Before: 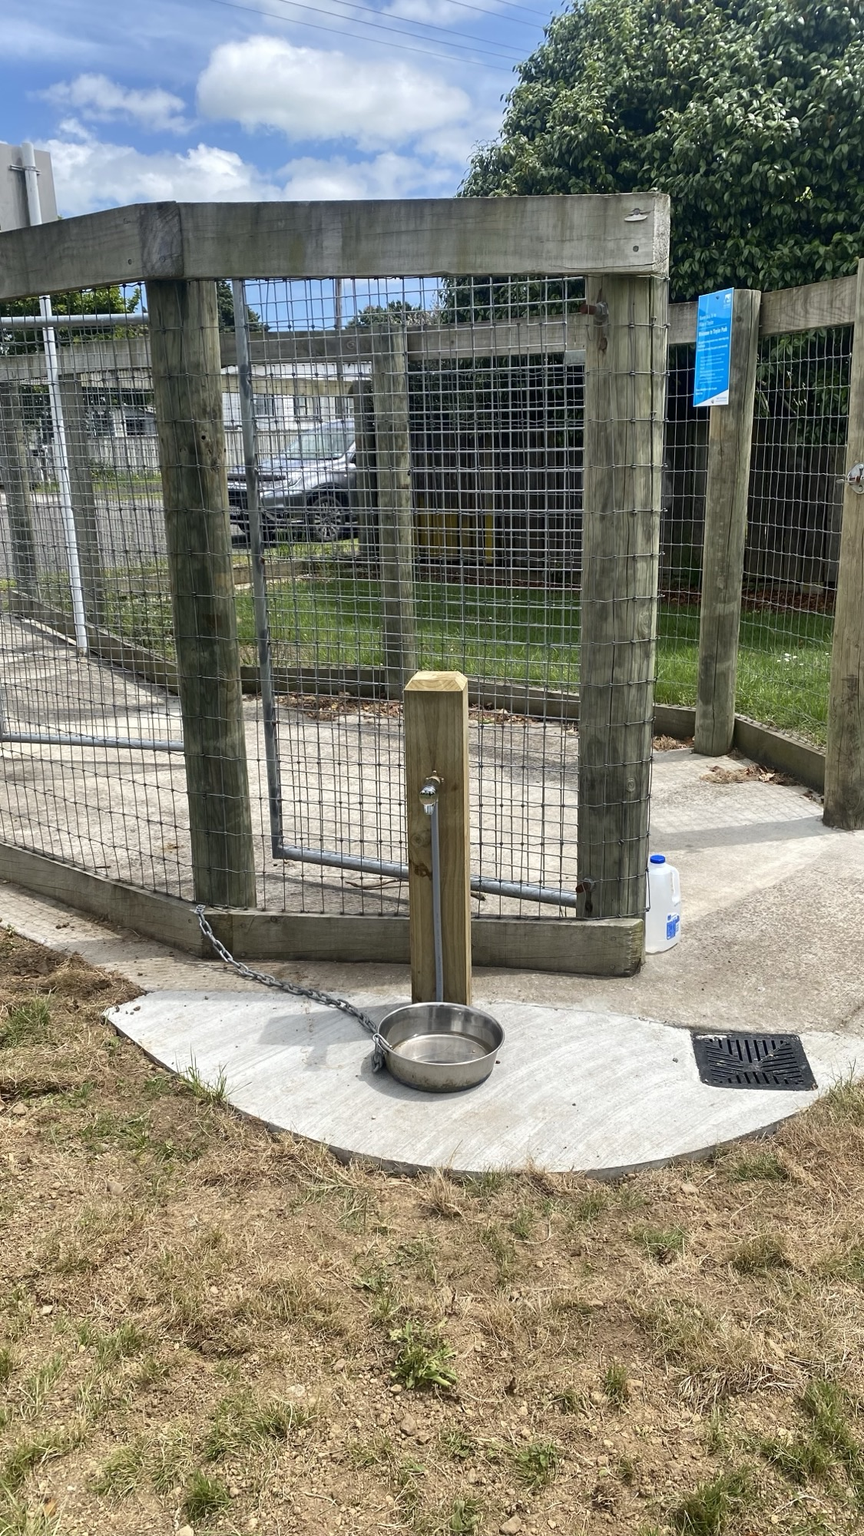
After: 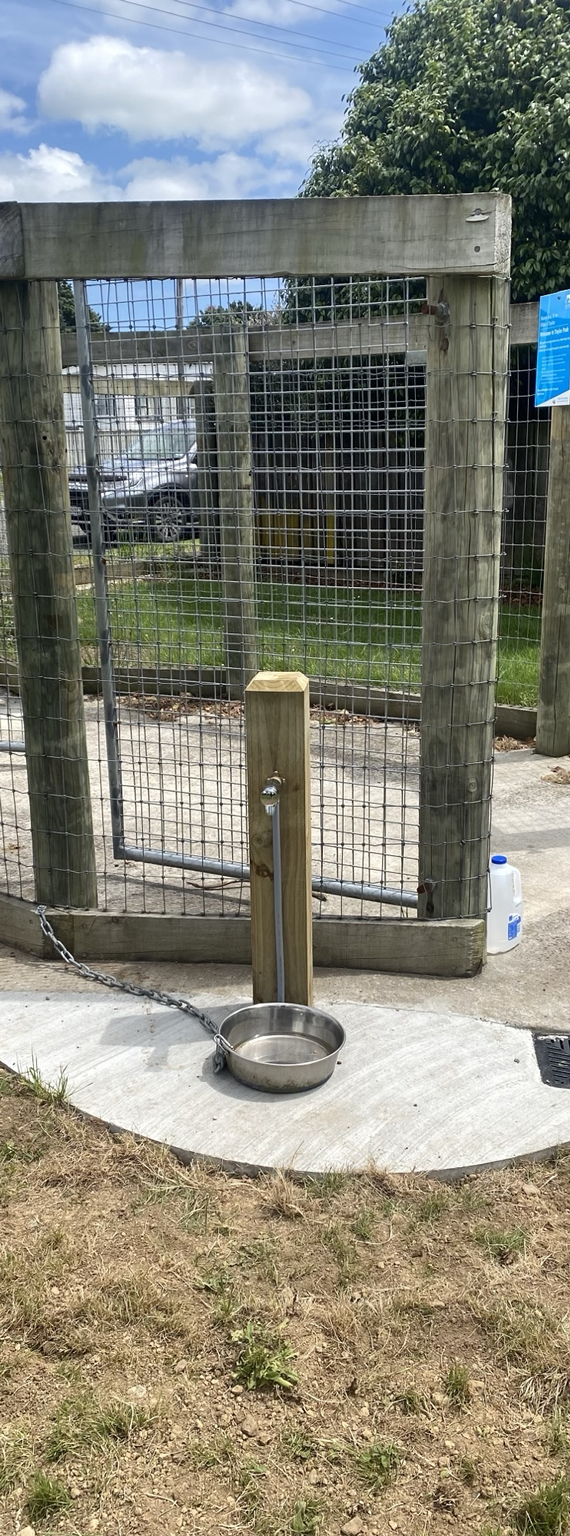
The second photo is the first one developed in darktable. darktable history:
crop and rotate: left 18.442%, right 15.508%
